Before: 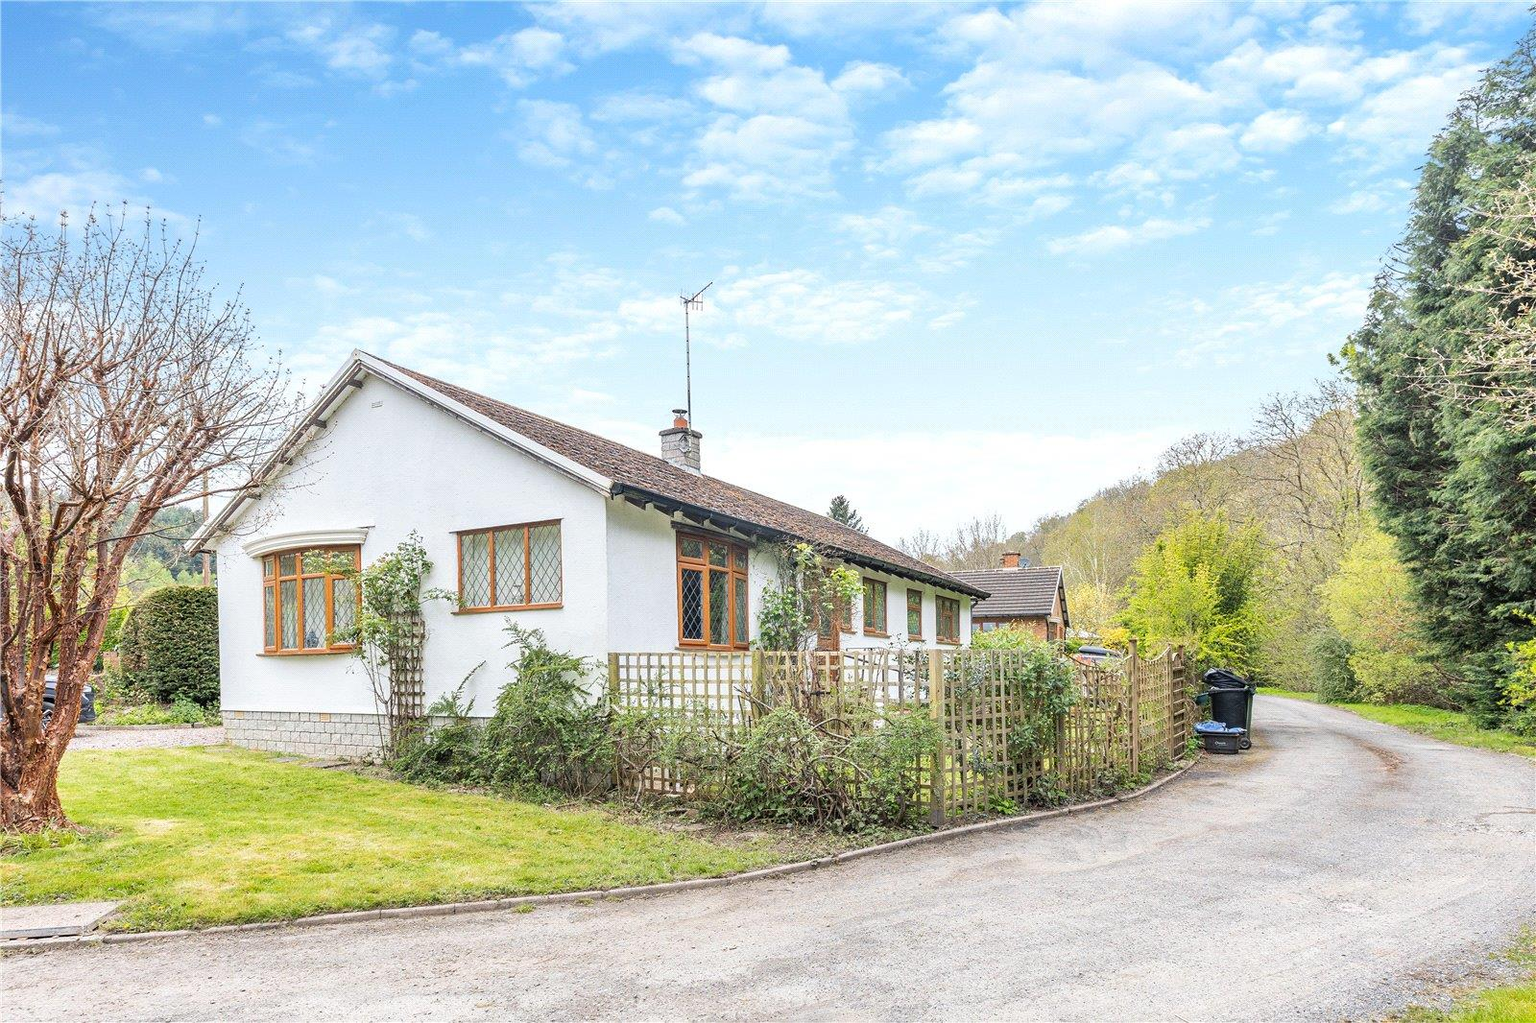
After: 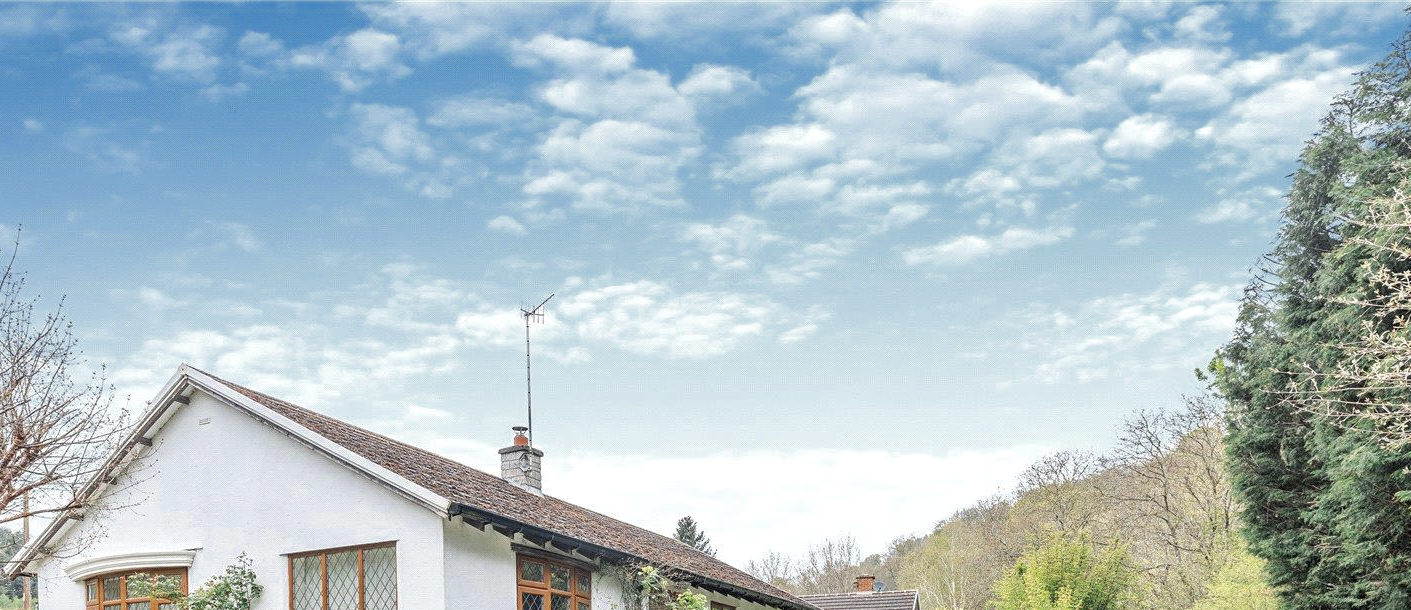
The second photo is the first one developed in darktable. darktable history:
local contrast: highlights 100%, shadows 100%, detail 120%, midtone range 0.2
color zones: curves: ch0 [(0, 0.5) (0.125, 0.4) (0.25, 0.5) (0.375, 0.4) (0.5, 0.4) (0.625, 0.35) (0.75, 0.35) (0.875, 0.5)]; ch1 [(0, 0.35) (0.125, 0.45) (0.25, 0.35) (0.375, 0.35) (0.5, 0.35) (0.625, 0.35) (0.75, 0.45) (0.875, 0.35)]; ch2 [(0, 0.6) (0.125, 0.5) (0.25, 0.5) (0.375, 0.6) (0.5, 0.6) (0.625, 0.5) (0.75, 0.5) (0.875, 0.5)]
crop and rotate: left 11.812%, bottom 42.776%
